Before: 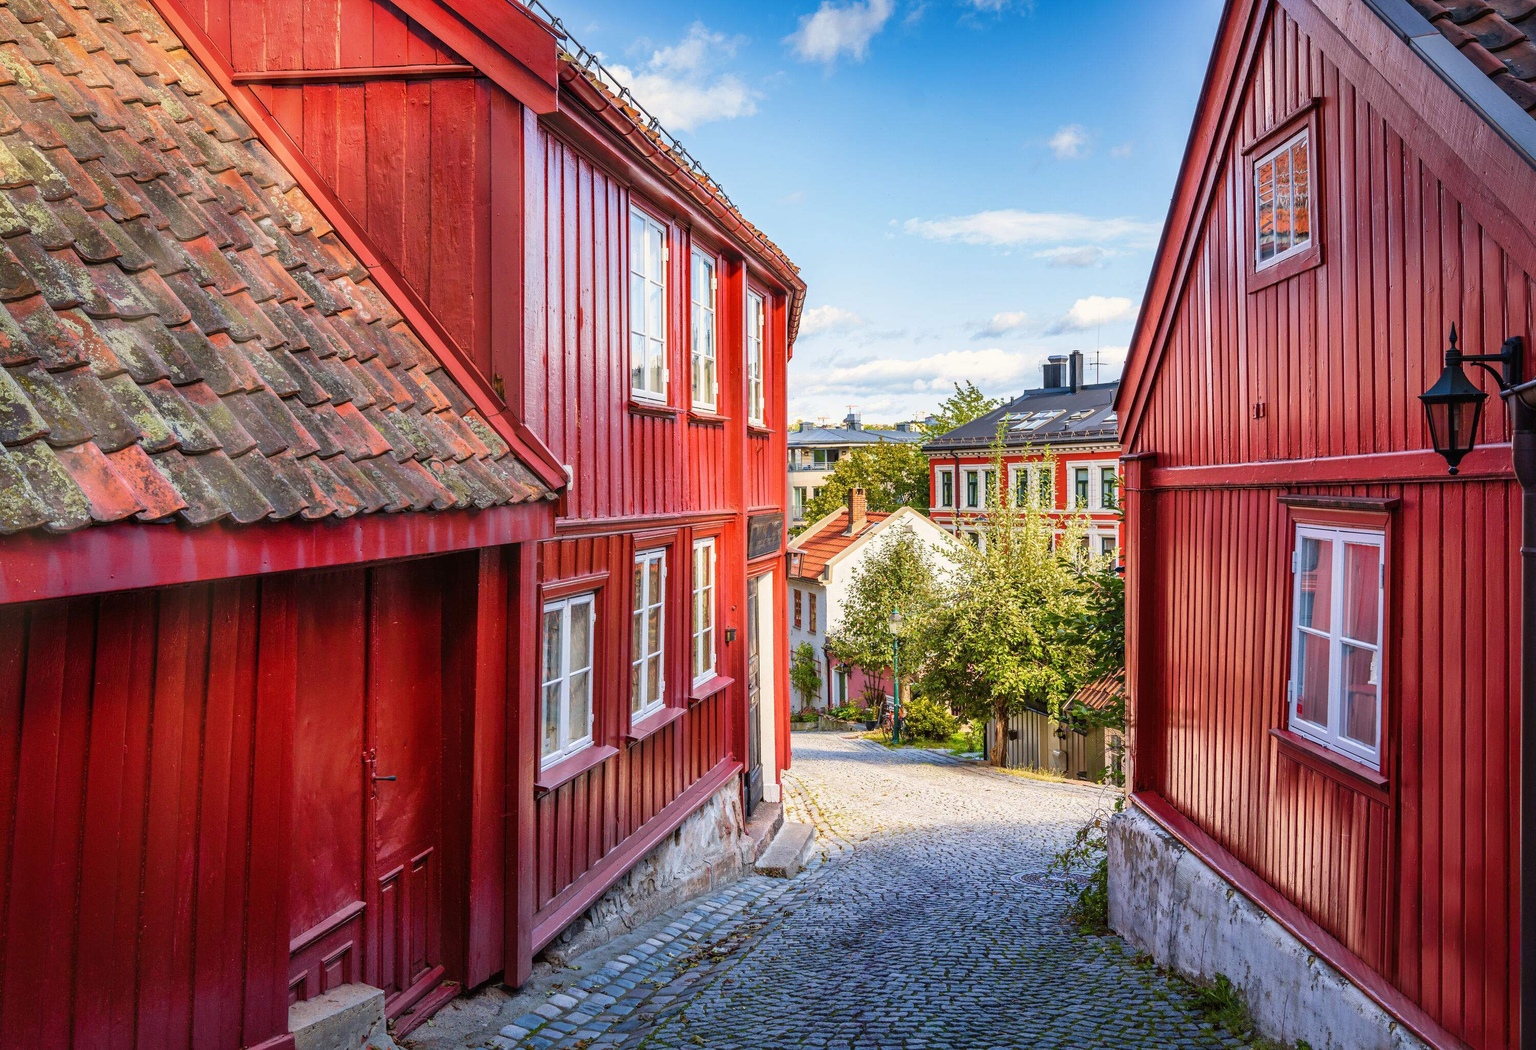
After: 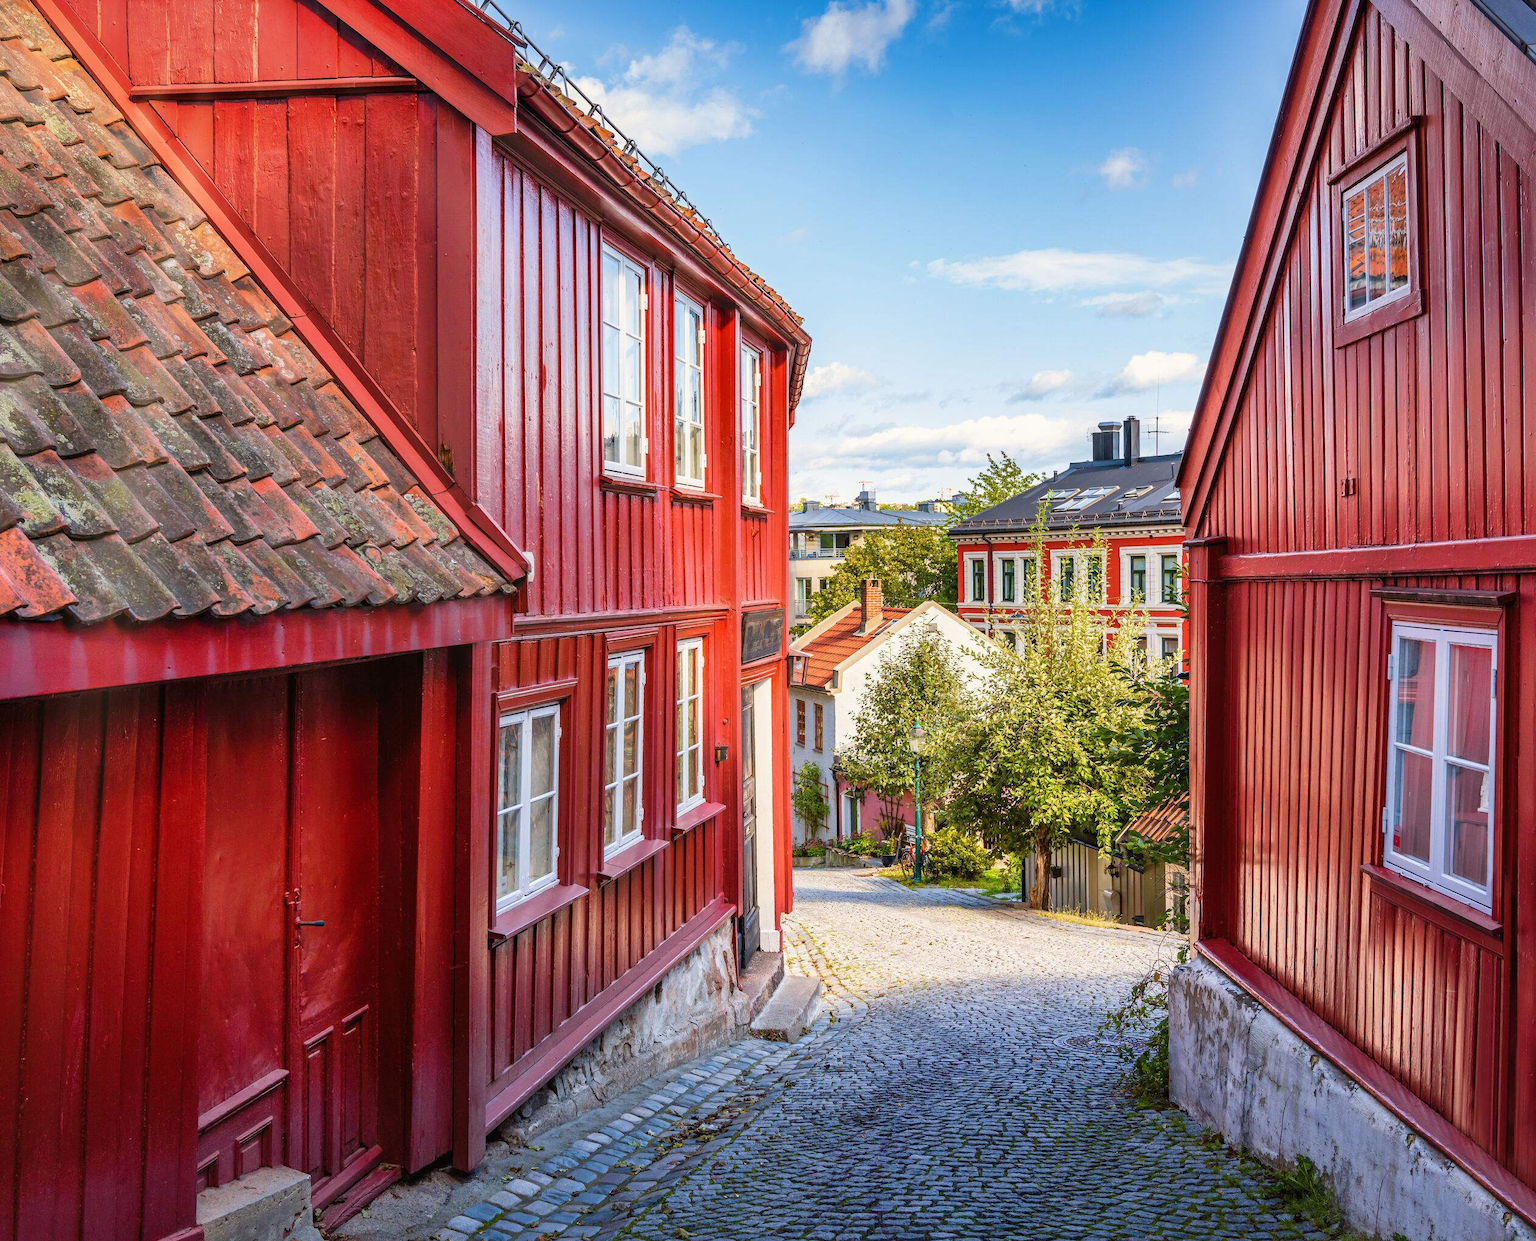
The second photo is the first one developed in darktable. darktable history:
exposure: compensate highlight preservation false
crop: left 8.026%, right 7.374%
